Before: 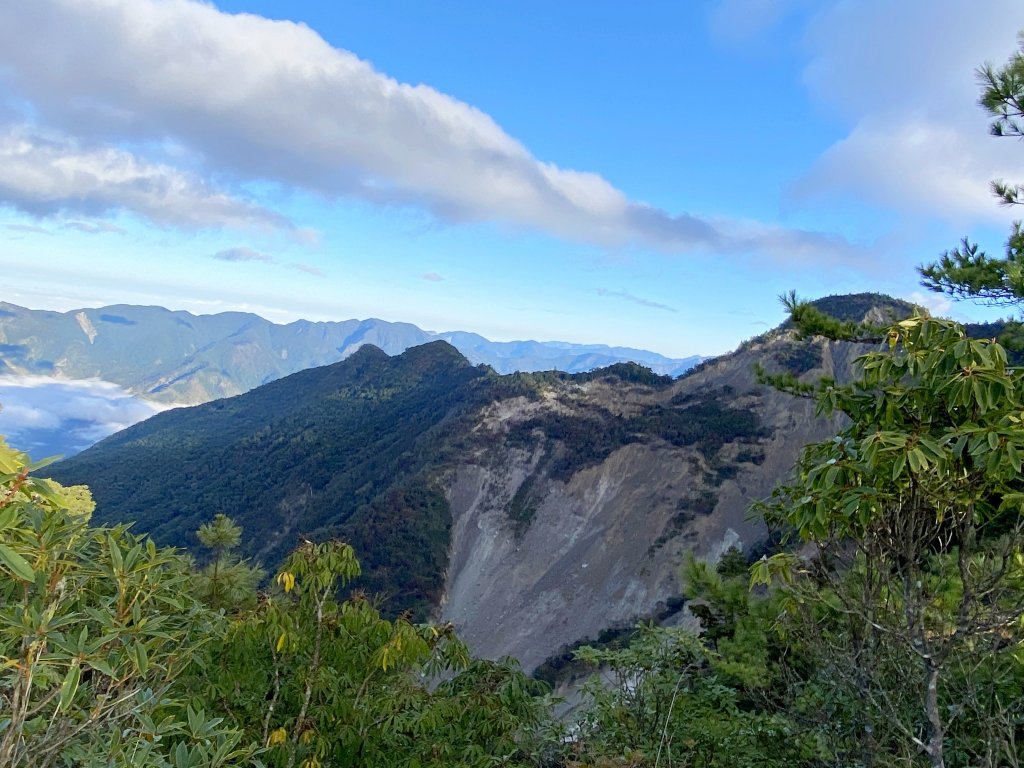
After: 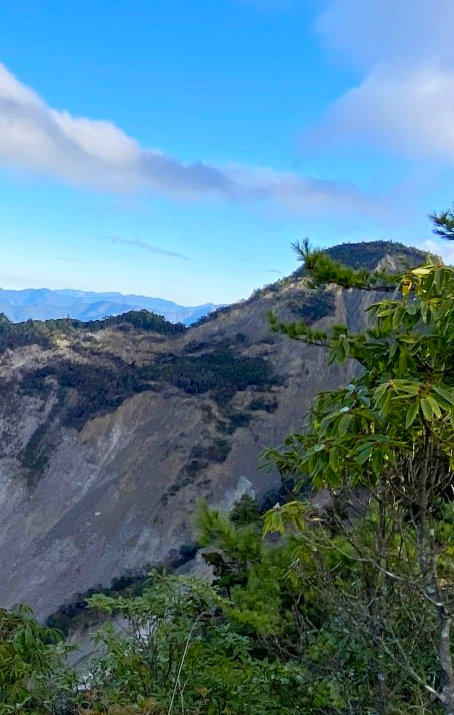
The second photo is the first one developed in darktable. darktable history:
crop: left 47.573%, top 6.846%, right 8.058%
color balance rgb: perceptual saturation grading › global saturation 25.797%
